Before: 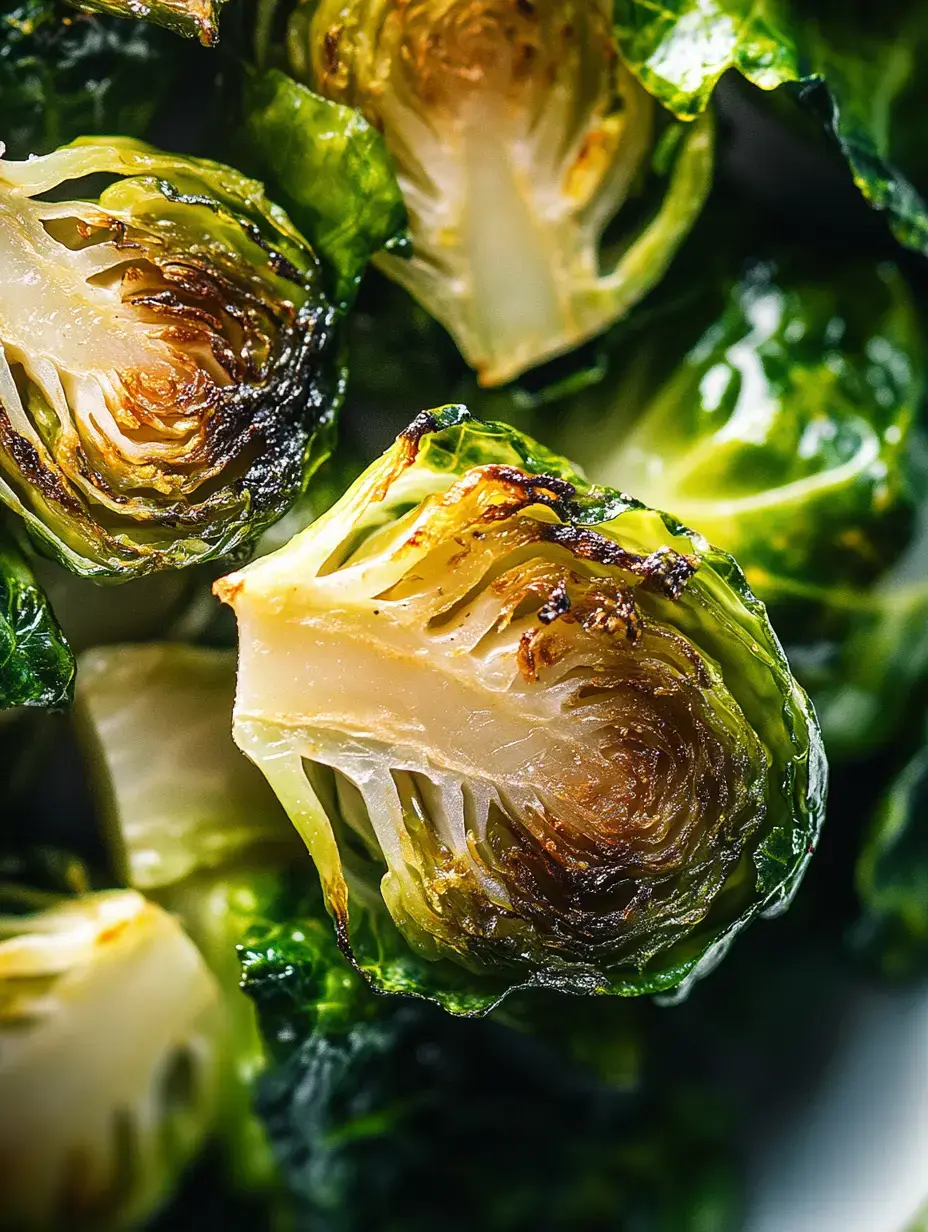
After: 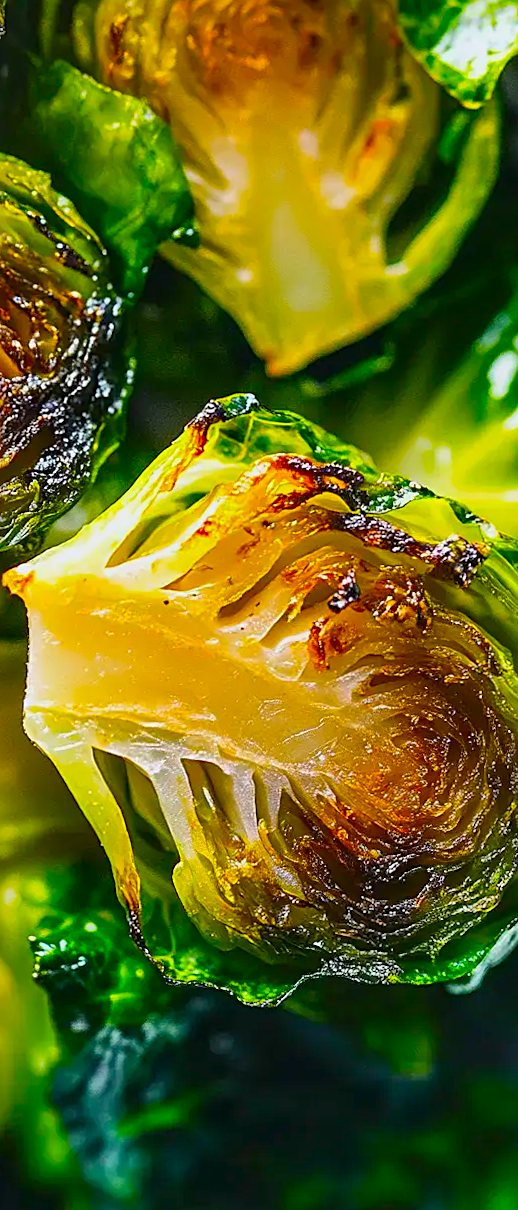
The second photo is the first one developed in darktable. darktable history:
crop and rotate: left 22.516%, right 21.234%
sharpen: on, module defaults
white balance: red 0.982, blue 1.018
rotate and perspective: rotation -0.45°, automatic cropping original format, crop left 0.008, crop right 0.992, crop top 0.012, crop bottom 0.988
shadows and highlights: low approximation 0.01, soften with gaussian
rgb levels: preserve colors max RGB
color balance: input saturation 134.34%, contrast -10.04%, contrast fulcrum 19.67%, output saturation 133.51%
